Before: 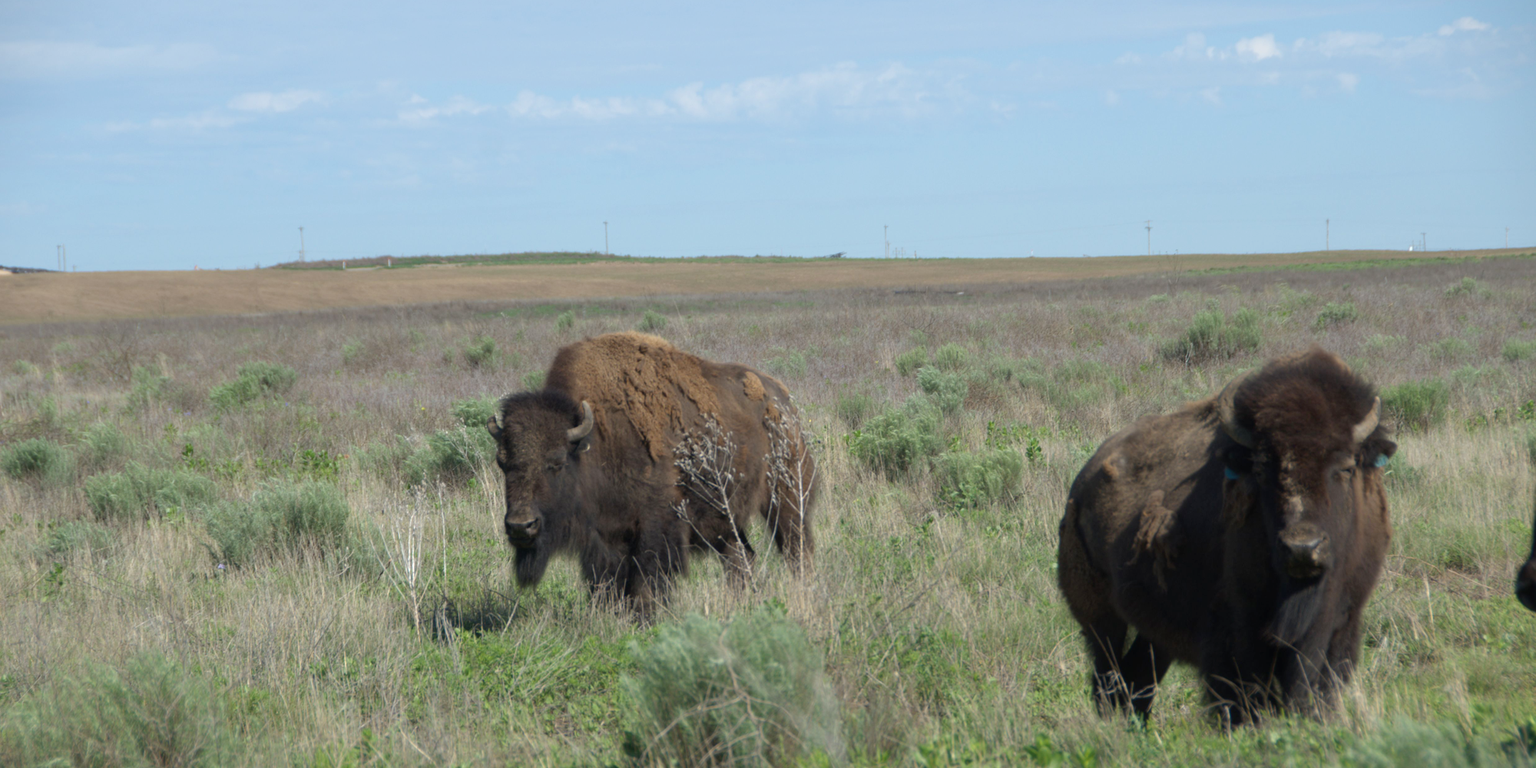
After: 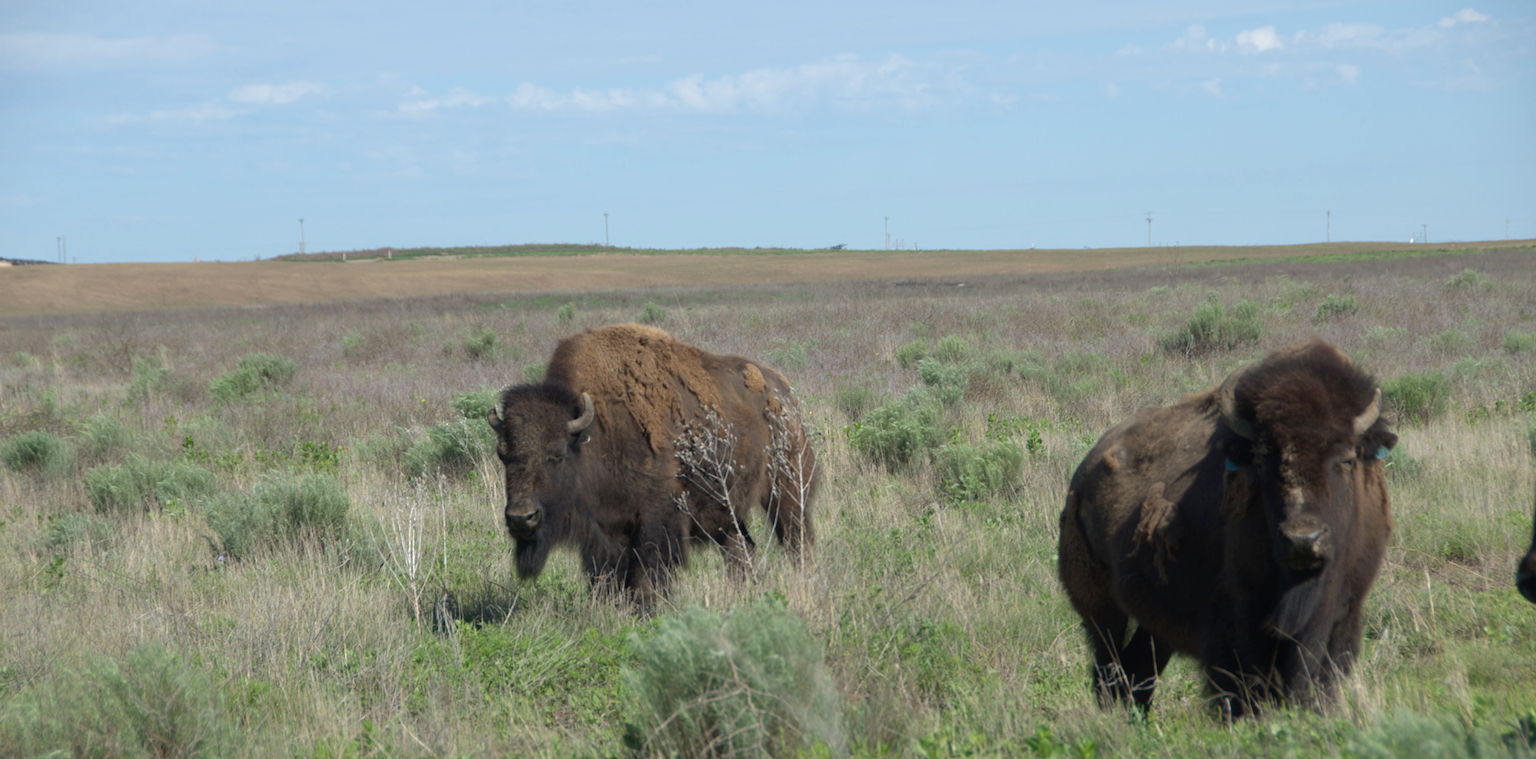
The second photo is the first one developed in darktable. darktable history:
crop: top 1.166%, right 0.01%
